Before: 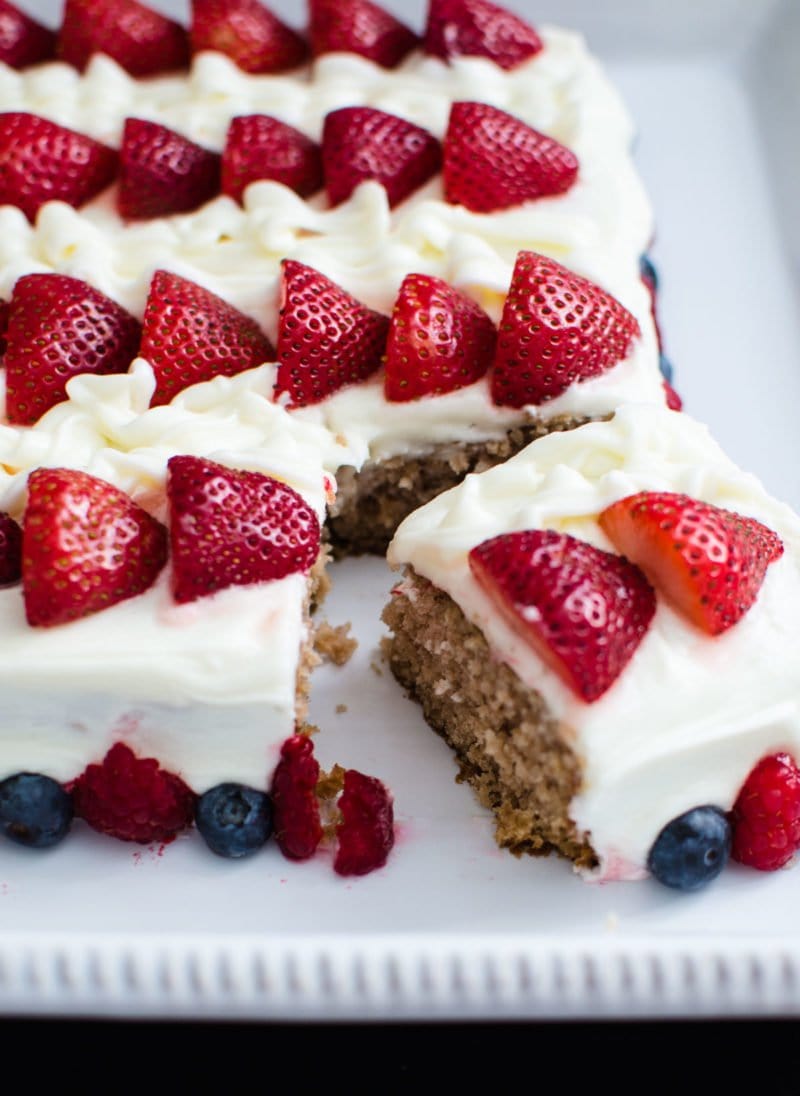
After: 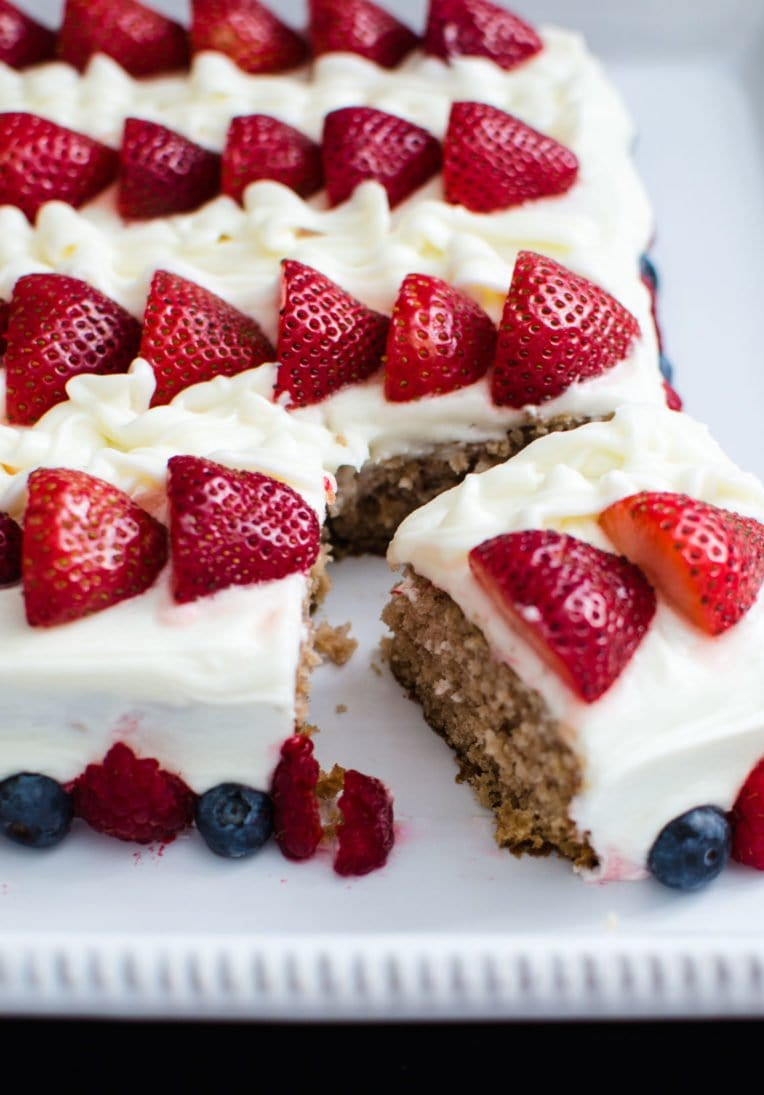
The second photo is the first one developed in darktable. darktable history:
crop: right 4.45%, bottom 0.032%
tone equalizer: edges refinement/feathering 500, mask exposure compensation -1.57 EV, preserve details no
